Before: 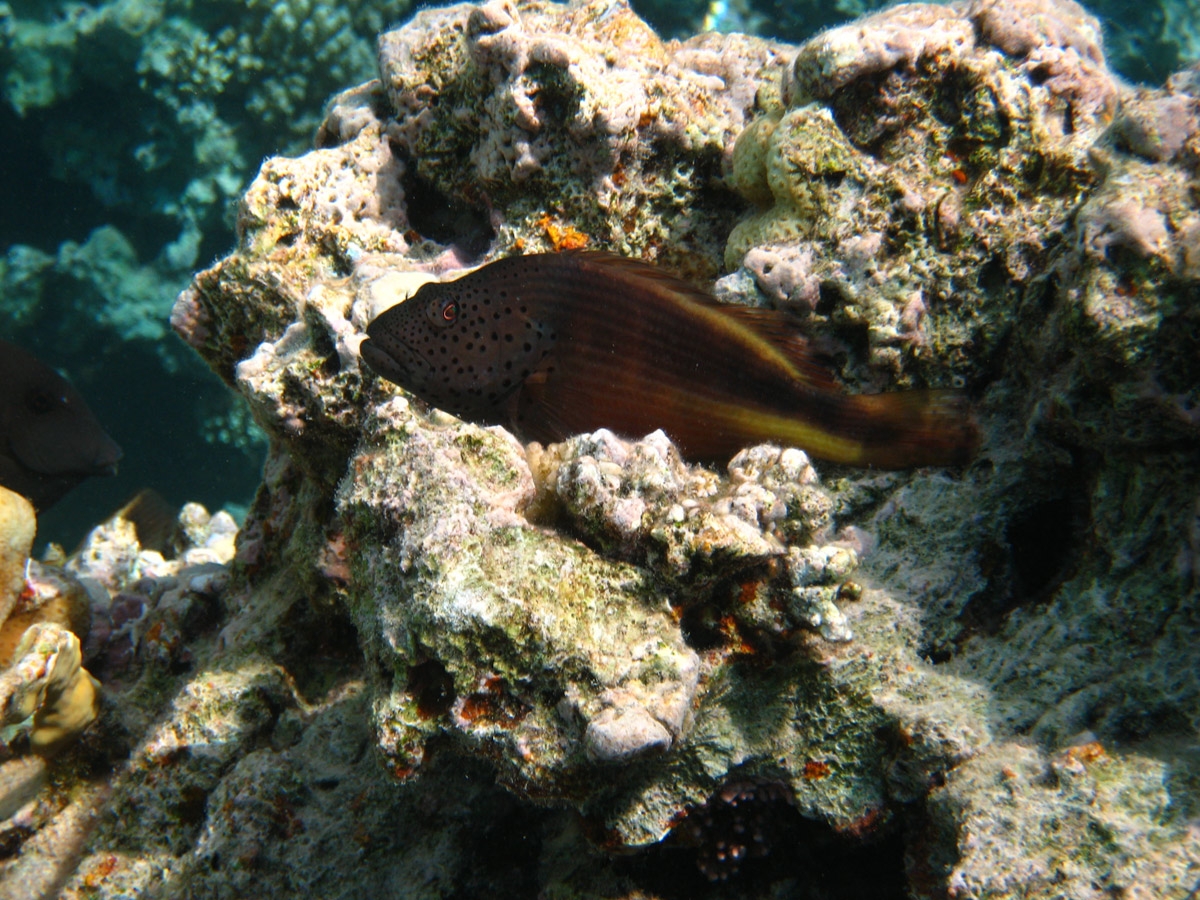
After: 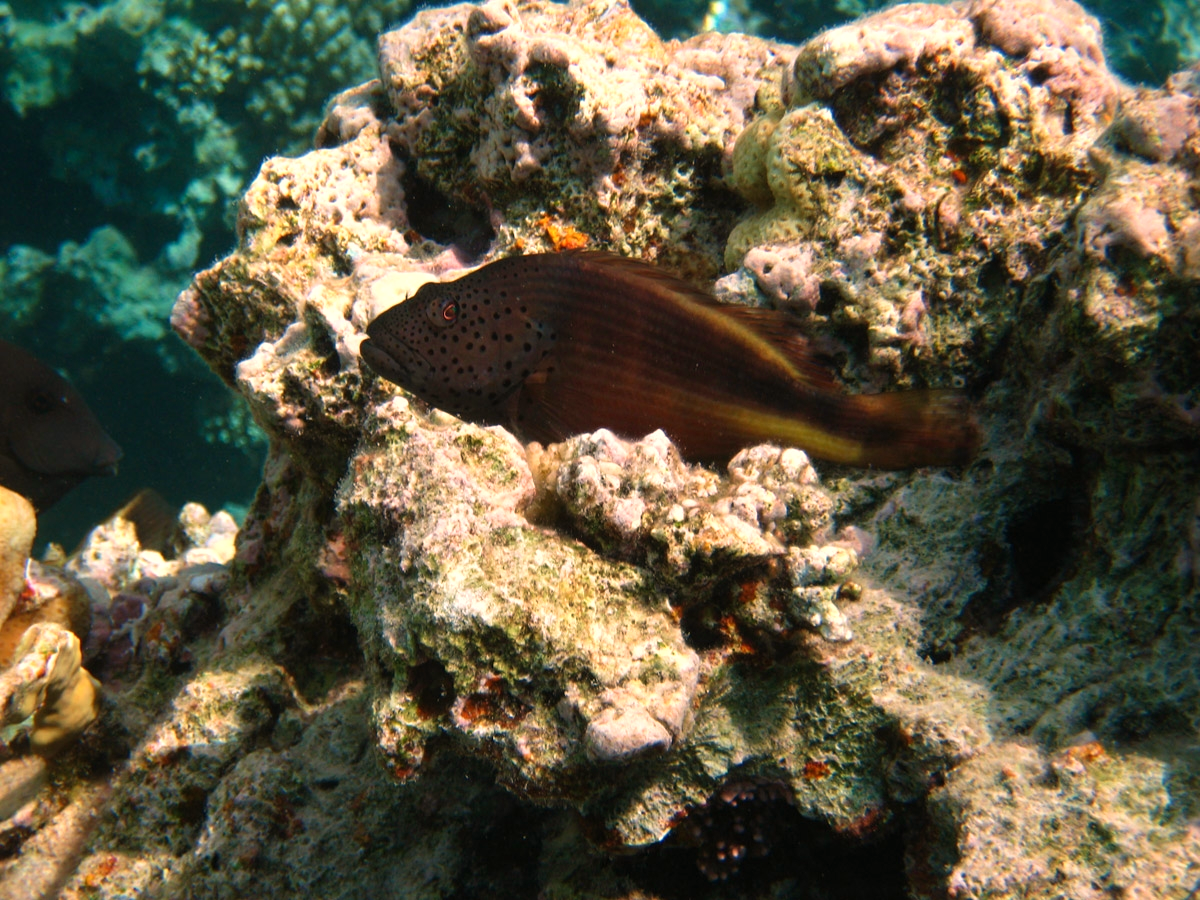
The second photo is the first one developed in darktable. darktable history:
white balance: red 1.127, blue 0.943
velvia: on, module defaults
